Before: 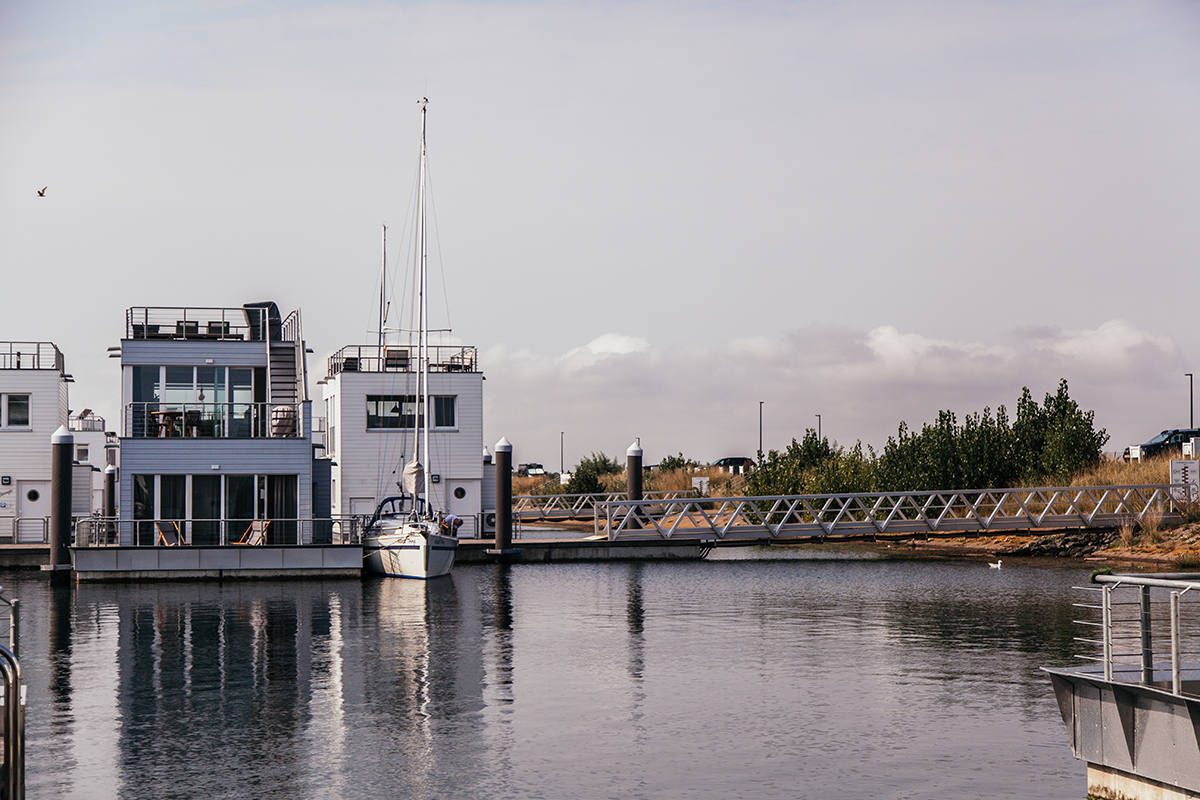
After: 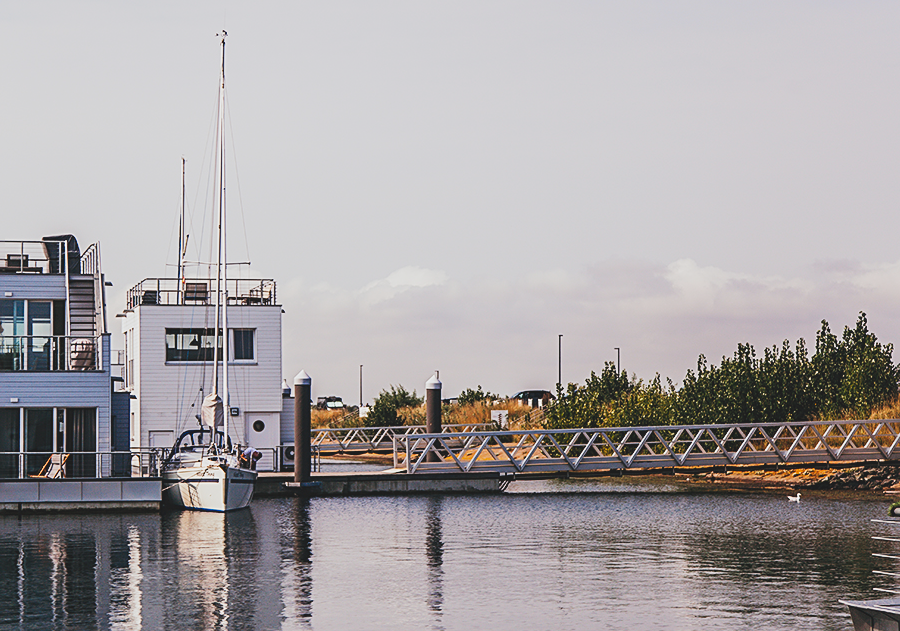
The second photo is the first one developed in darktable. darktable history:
tone curve: curves: ch0 [(0, 0.11) (0.181, 0.223) (0.405, 0.46) (0.456, 0.528) (0.634, 0.728) (0.877, 0.89) (0.984, 0.935)]; ch1 [(0, 0.052) (0.443, 0.43) (0.492, 0.485) (0.566, 0.579) (0.595, 0.625) (0.608, 0.654) (0.65, 0.708) (1, 0.961)]; ch2 [(0, 0) (0.33, 0.301) (0.421, 0.443) (0.447, 0.489) (0.495, 0.492) (0.537, 0.57) (0.586, 0.591) (0.663, 0.686) (1, 1)], preserve colors none
color balance rgb: shadows lift › chroma 0.998%, shadows lift › hue 110.69°, linear chroma grading › global chroma 24.557%, perceptual saturation grading › global saturation 0.428%, contrast -9.787%
crop: left 16.776%, top 8.451%, right 8.193%, bottom 12.65%
sharpen: on, module defaults
